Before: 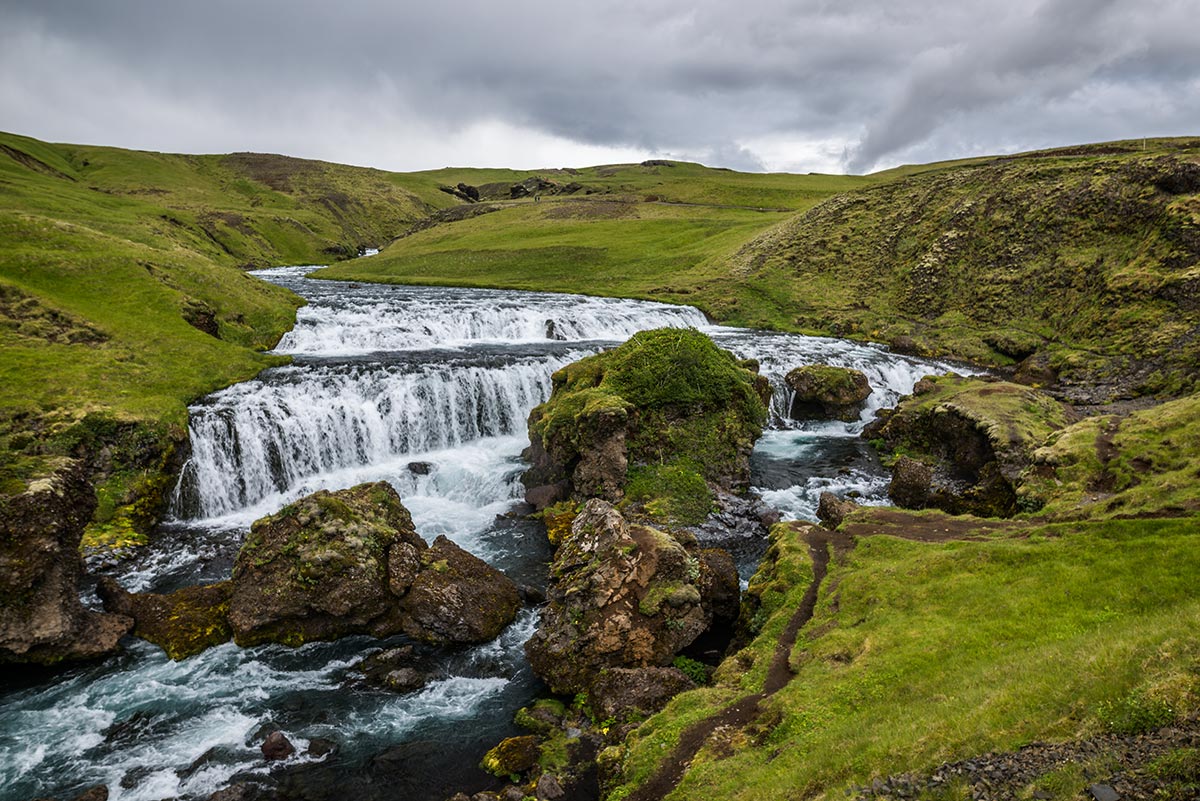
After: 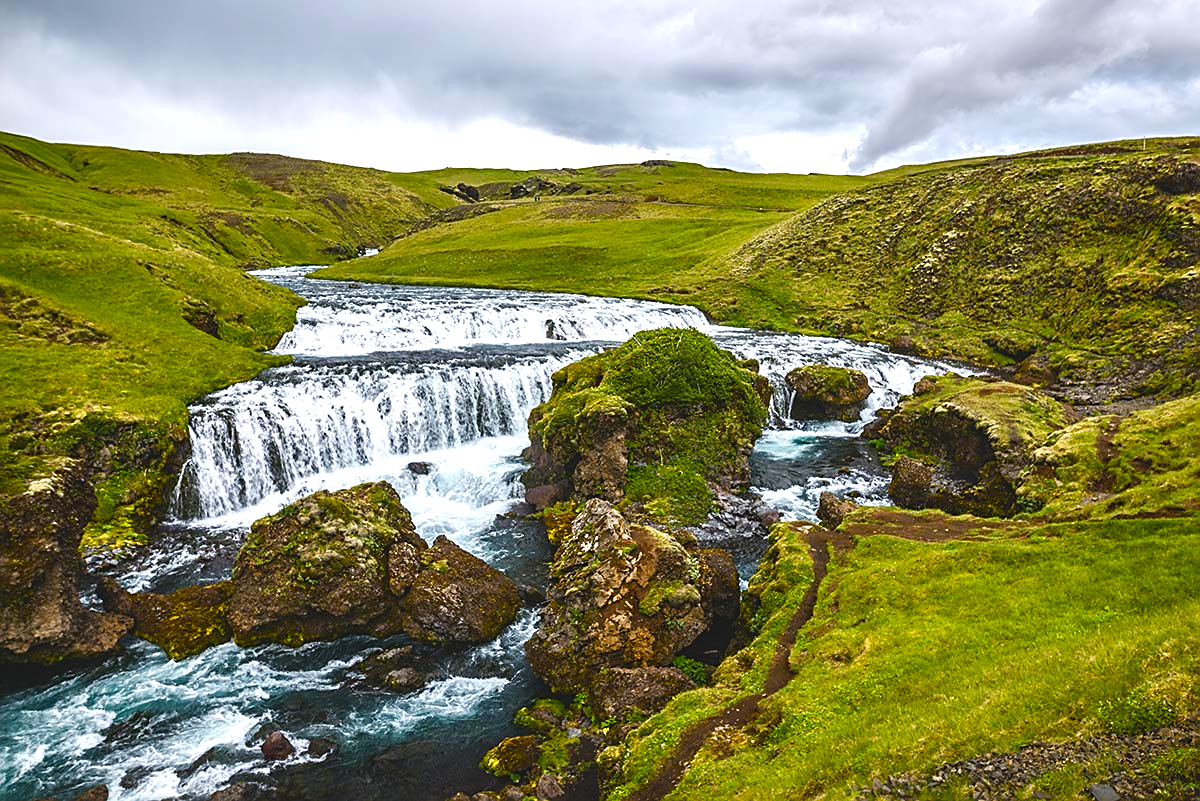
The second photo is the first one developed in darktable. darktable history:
exposure: black level correction -0.008, exposure 0.067 EV, compensate highlight preservation false
sharpen: on, module defaults
color balance rgb: linear chroma grading › shadows -2.2%, linear chroma grading › highlights -15%, linear chroma grading › global chroma -10%, linear chroma grading › mid-tones -10%, perceptual saturation grading › global saturation 45%, perceptual saturation grading › highlights -50%, perceptual saturation grading › shadows 30%, perceptual brilliance grading › global brilliance 18%, global vibrance 45%
